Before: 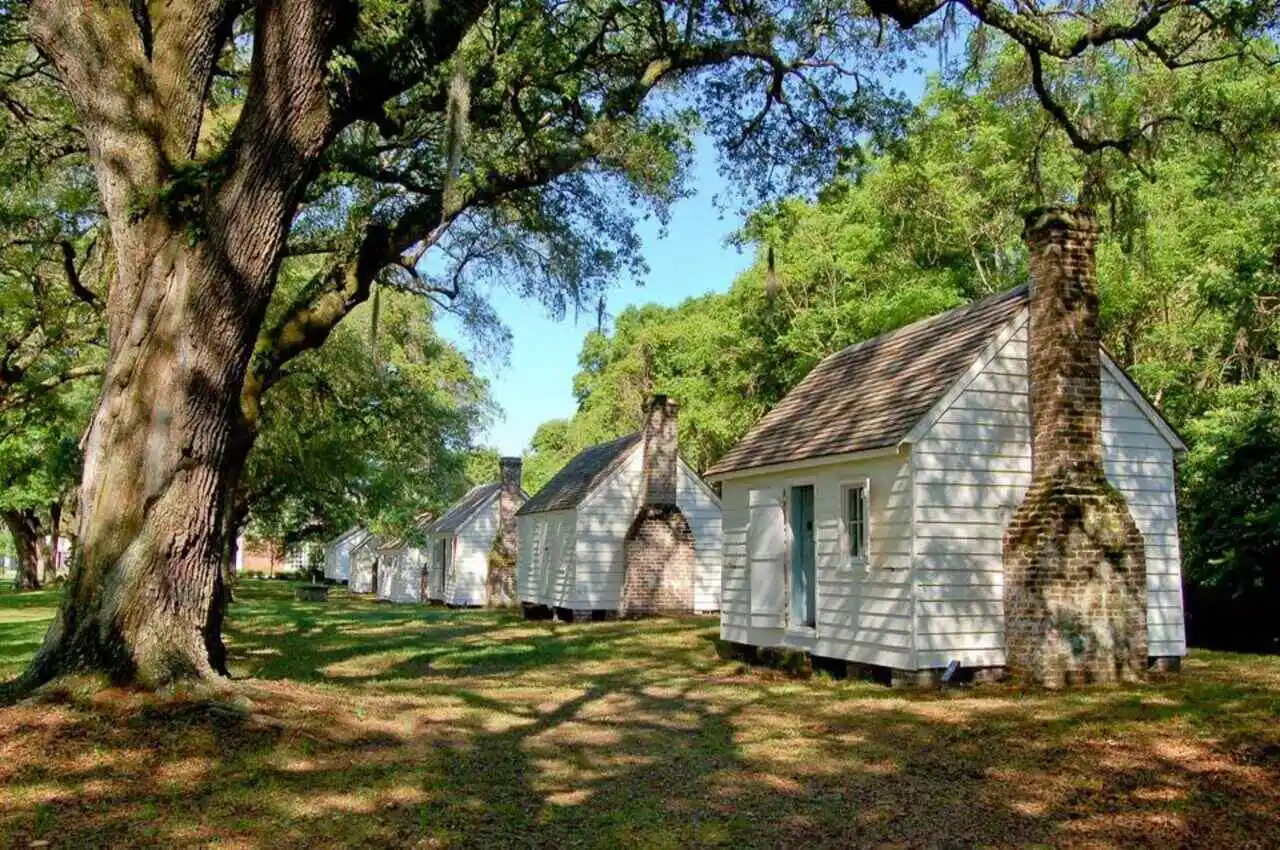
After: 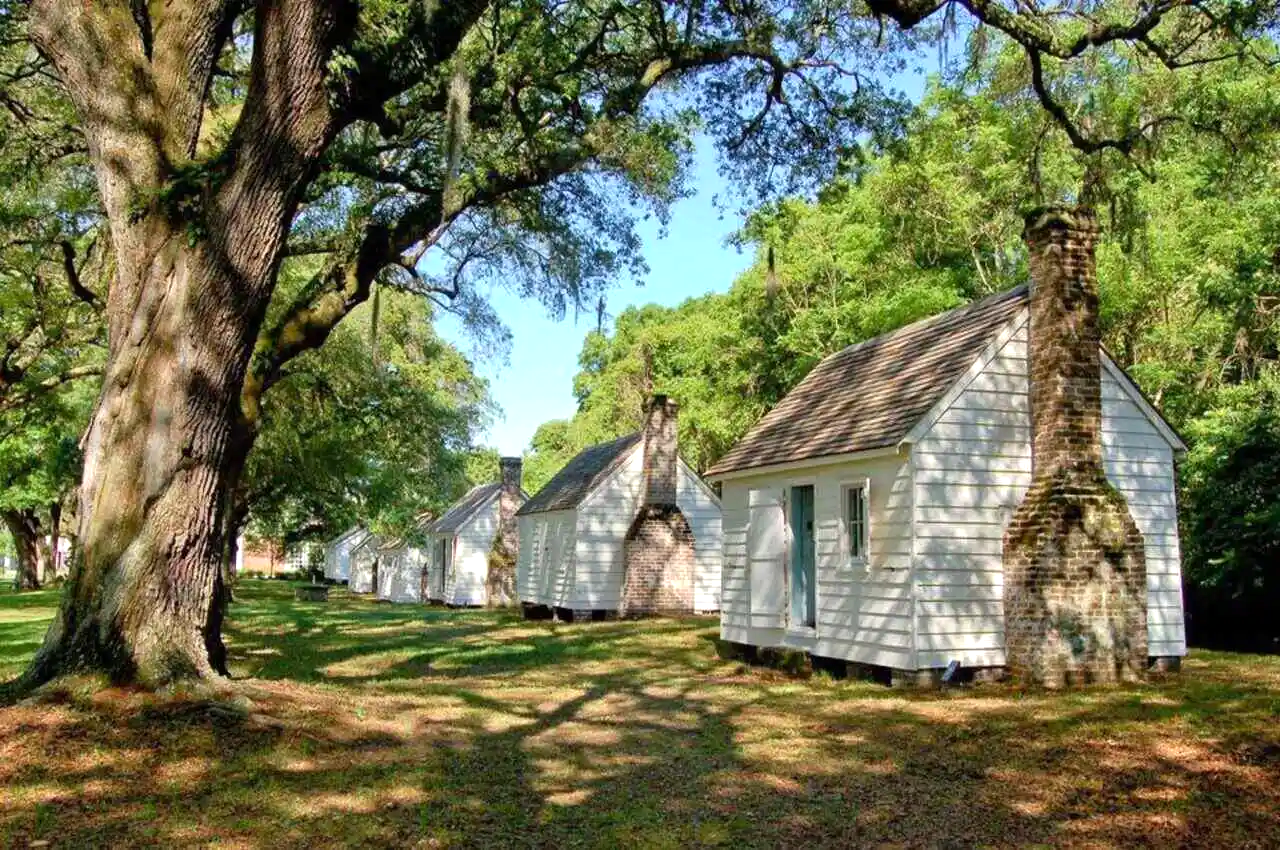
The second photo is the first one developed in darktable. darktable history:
exposure: exposure 0.295 EV, compensate exposure bias true, compensate highlight preservation false
